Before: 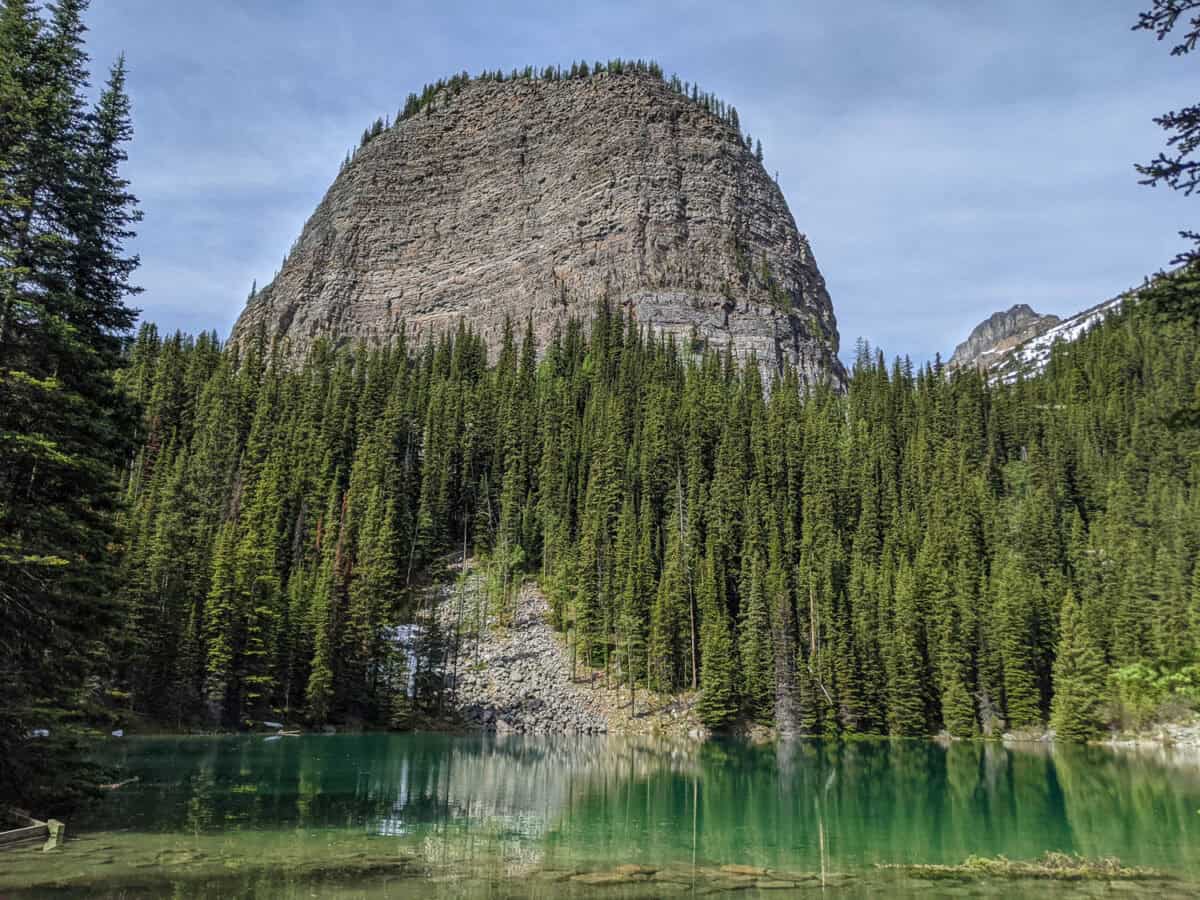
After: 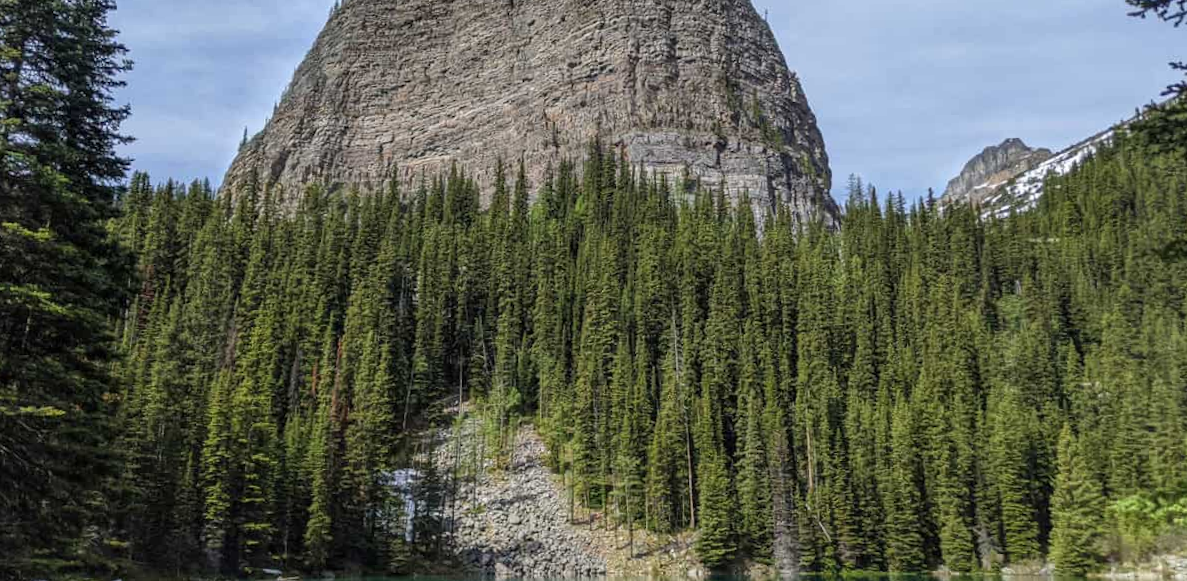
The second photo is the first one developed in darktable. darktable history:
crop: top 16.727%, bottom 16.727%
rotate and perspective: rotation -1°, crop left 0.011, crop right 0.989, crop top 0.025, crop bottom 0.975
